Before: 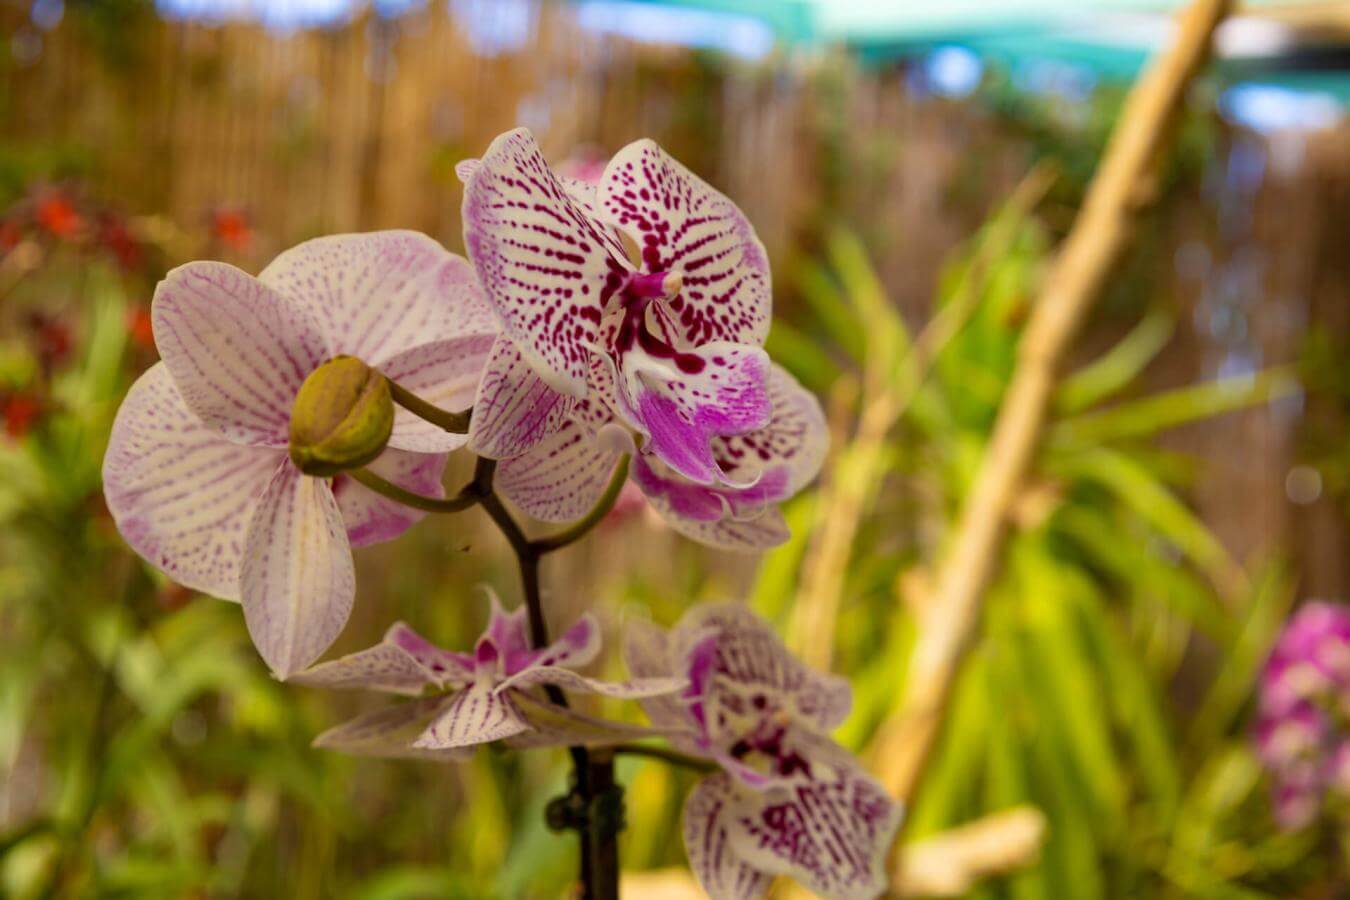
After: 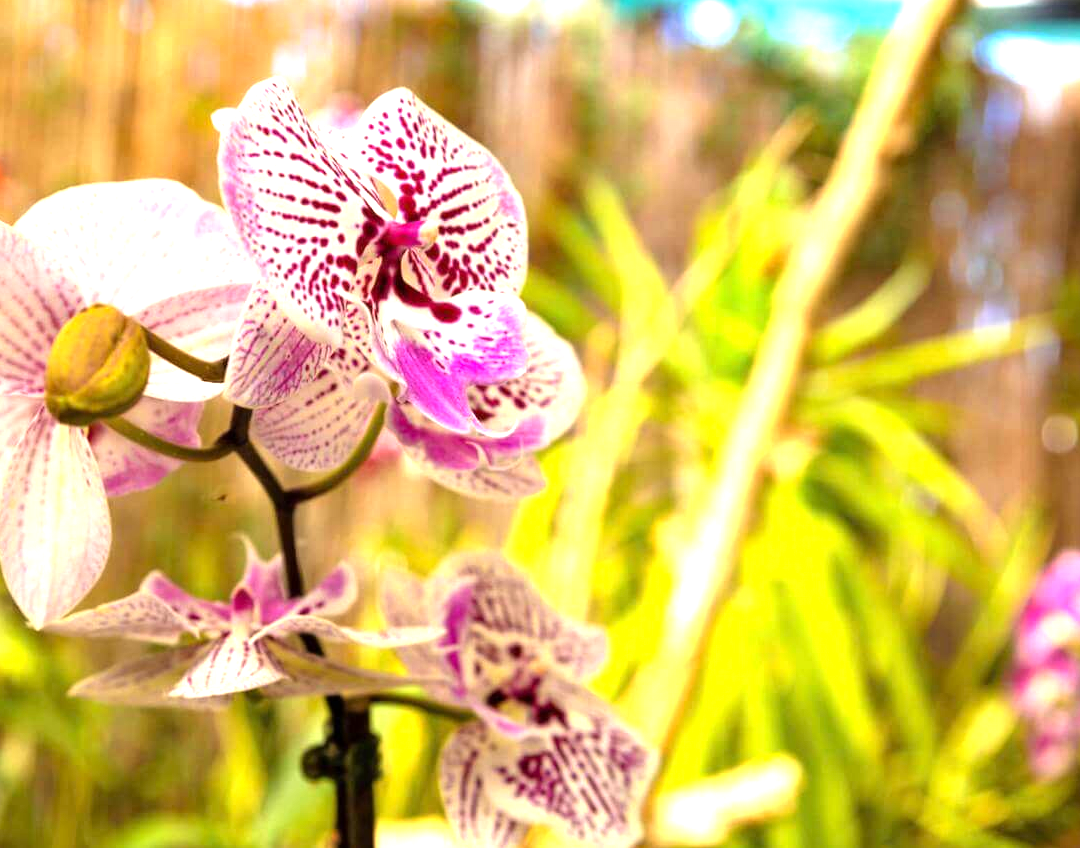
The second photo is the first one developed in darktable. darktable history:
crop and rotate: left 18.135%, top 5.751%, right 1.841%
tone equalizer: -8 EV -0.772 EV, -7 EV -0.696 EV, -6 EV -0.604 EV, -5 EV -0.413 EV, -3 EV 0.379 EV, -2 EV 0.6 EV, -1 EV 0.676 EV, +0 EV 0.775 EV, mask exposure compensation -0.488 EV
exposure: exposure 0.925 EV, compensate exposure bias true, compensate highlight preservation false
